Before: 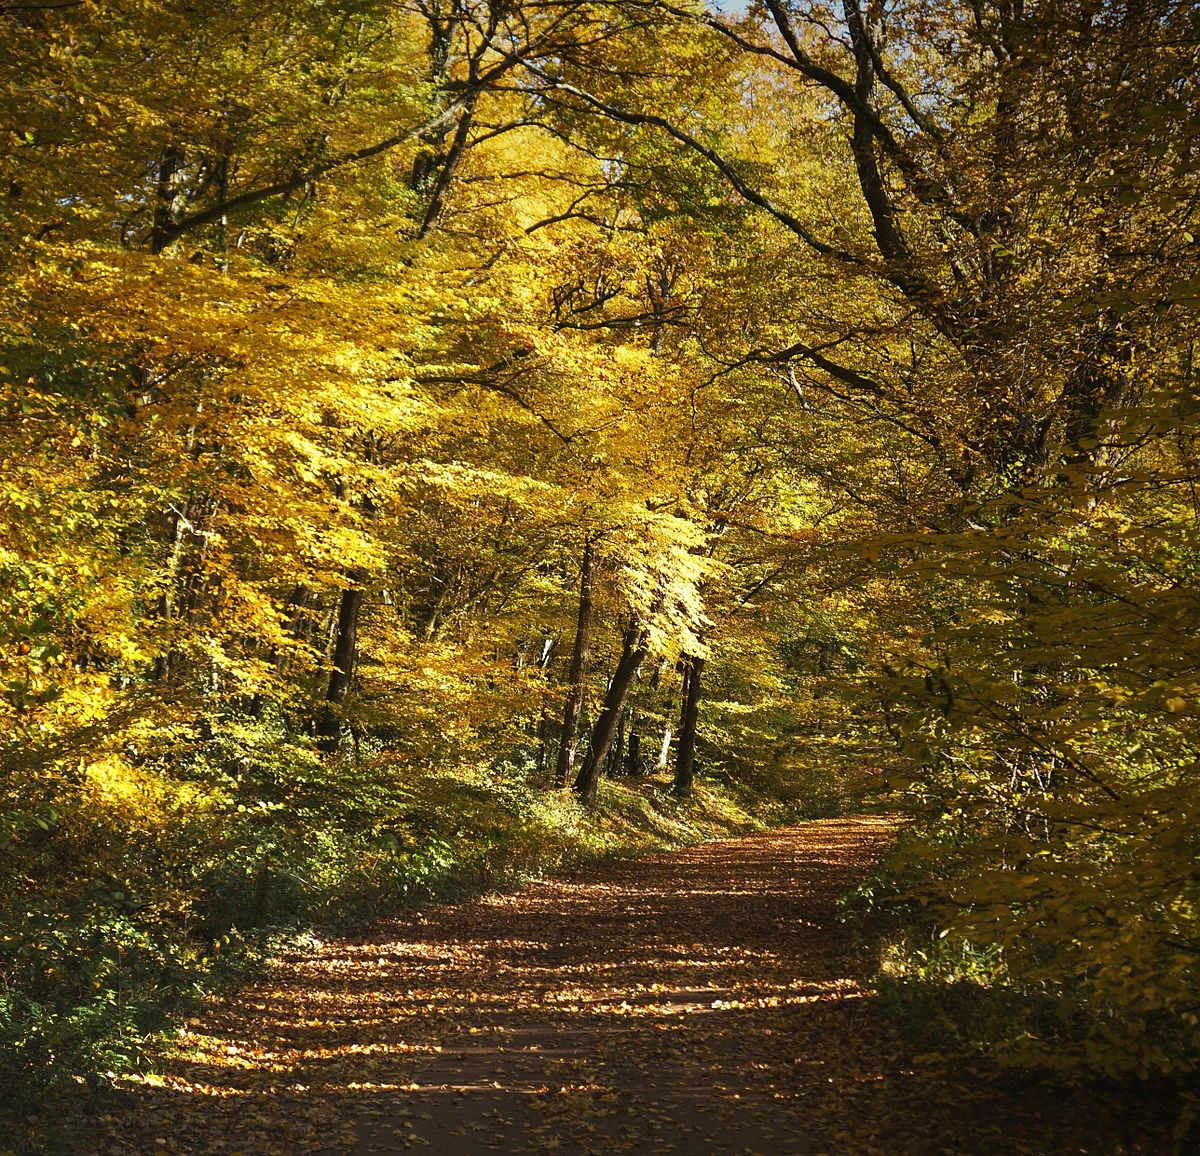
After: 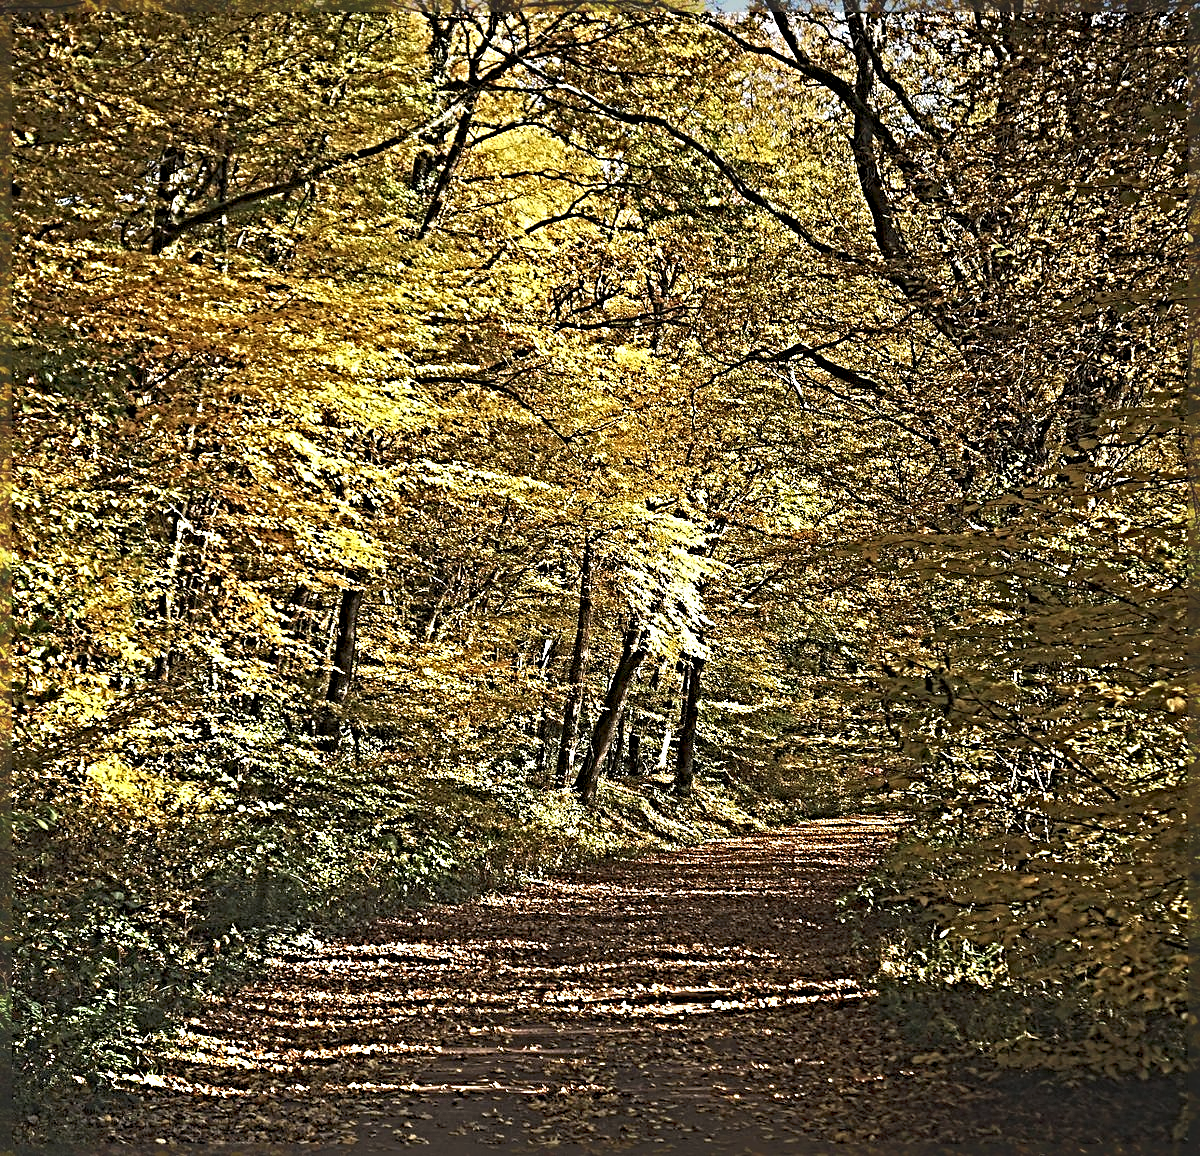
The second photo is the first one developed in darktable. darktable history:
sharpen: radius 6.3, amount 1.8, threshold 0
exposure: exposure -0.05 EV
color balance: lift [1.007, 1, 1, 1], gamma [1.097, 1, 1, 1]
